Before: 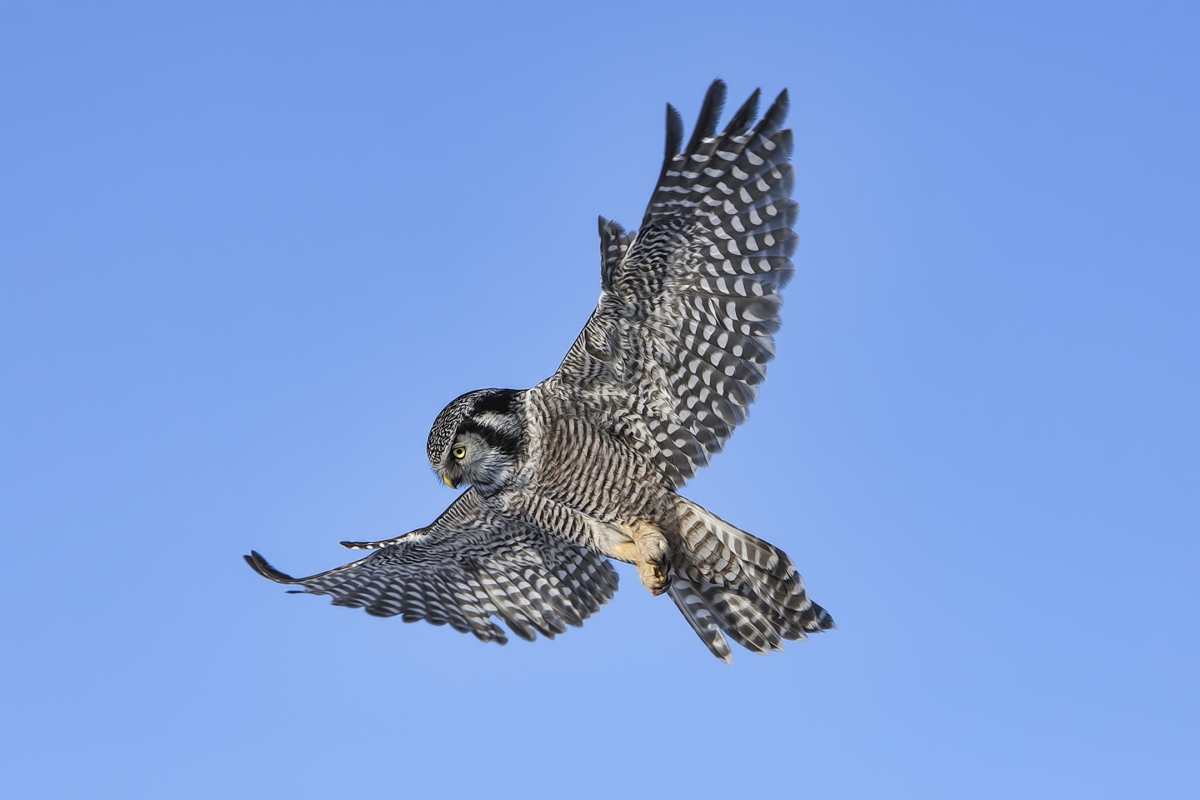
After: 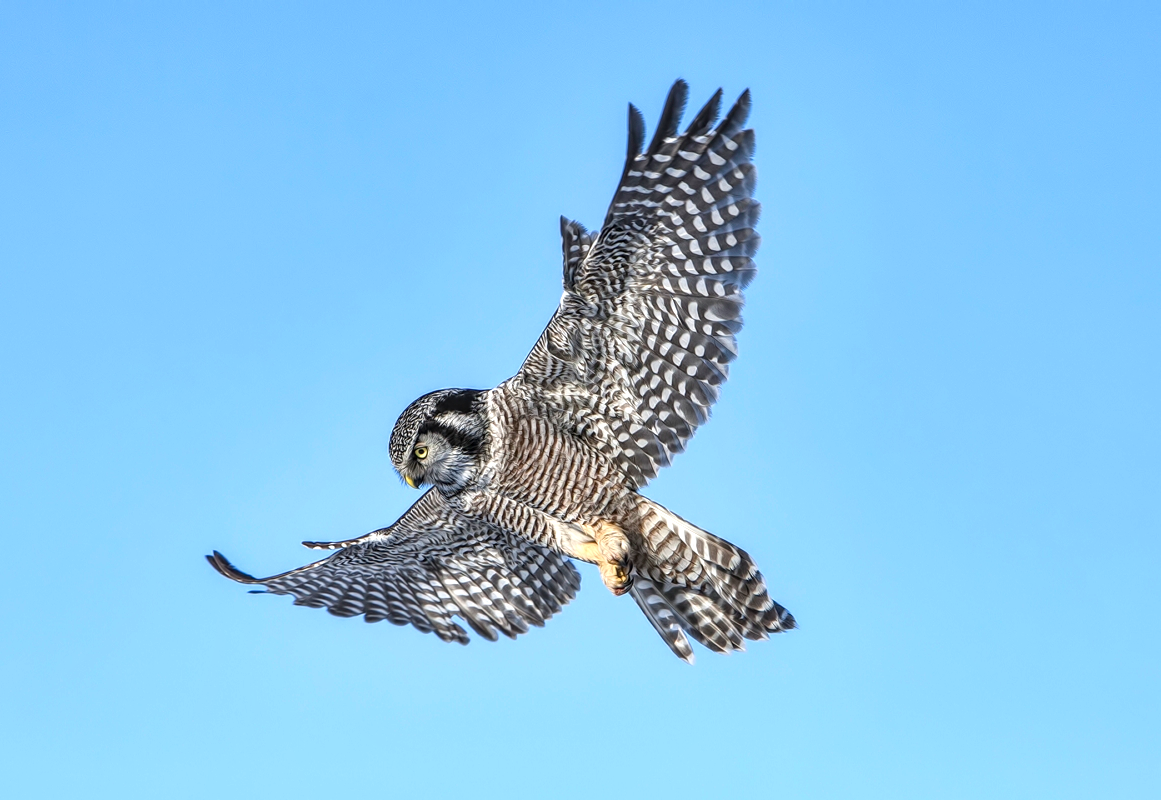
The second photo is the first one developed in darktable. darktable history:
local contrast: on, module defaults
exposure: black level correction 0, exposure 0.7 EV, compensate exposure bias true, compensate highlight preservation false
crop and rotate: left 3.238%
